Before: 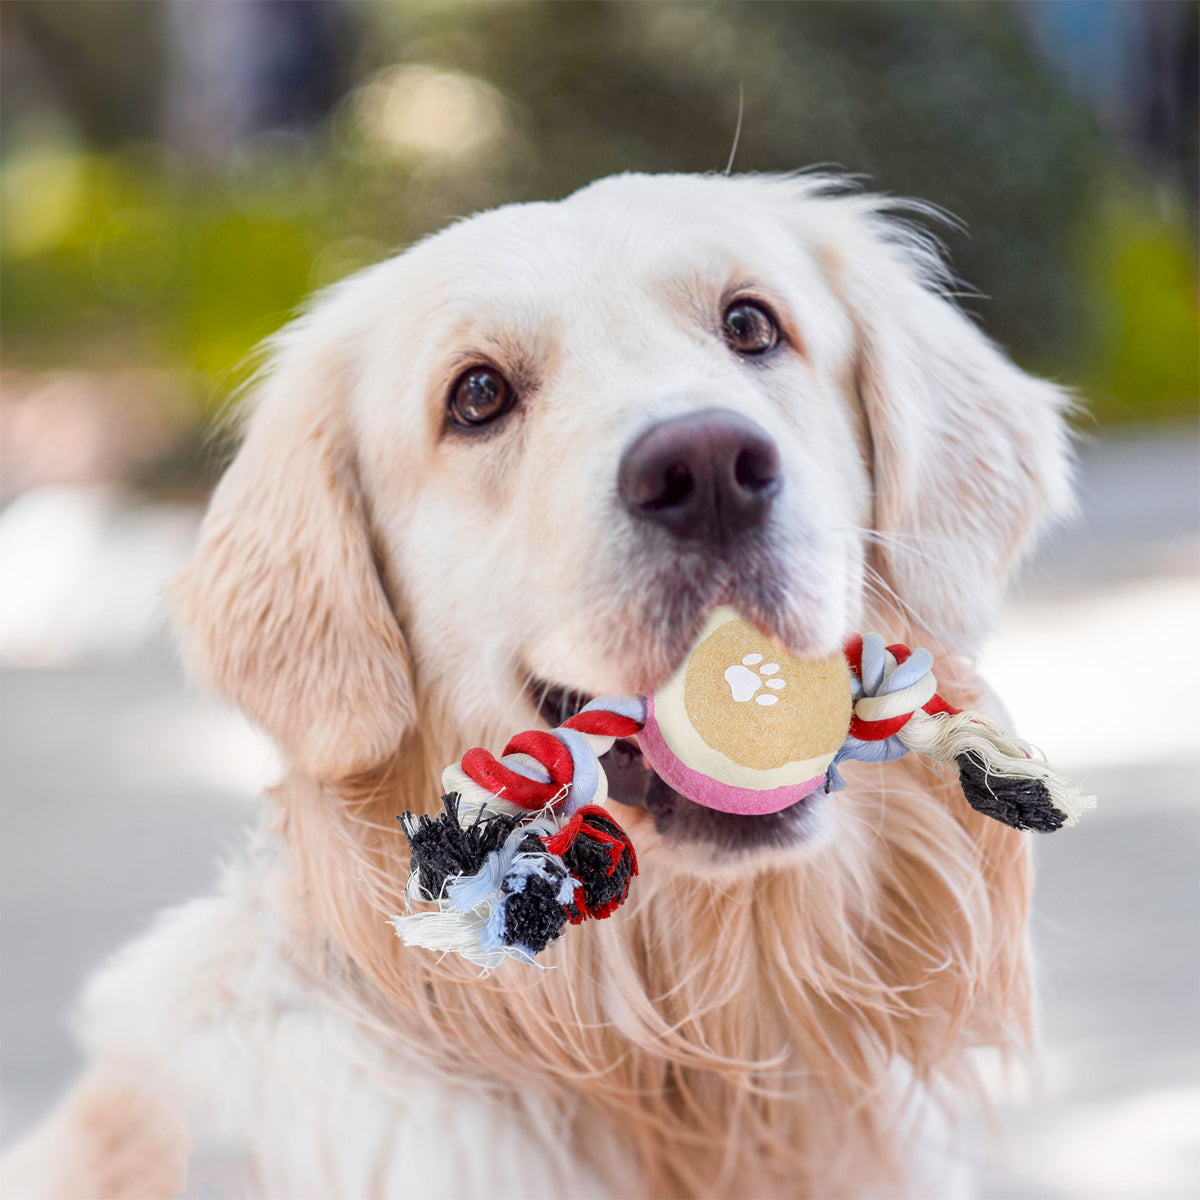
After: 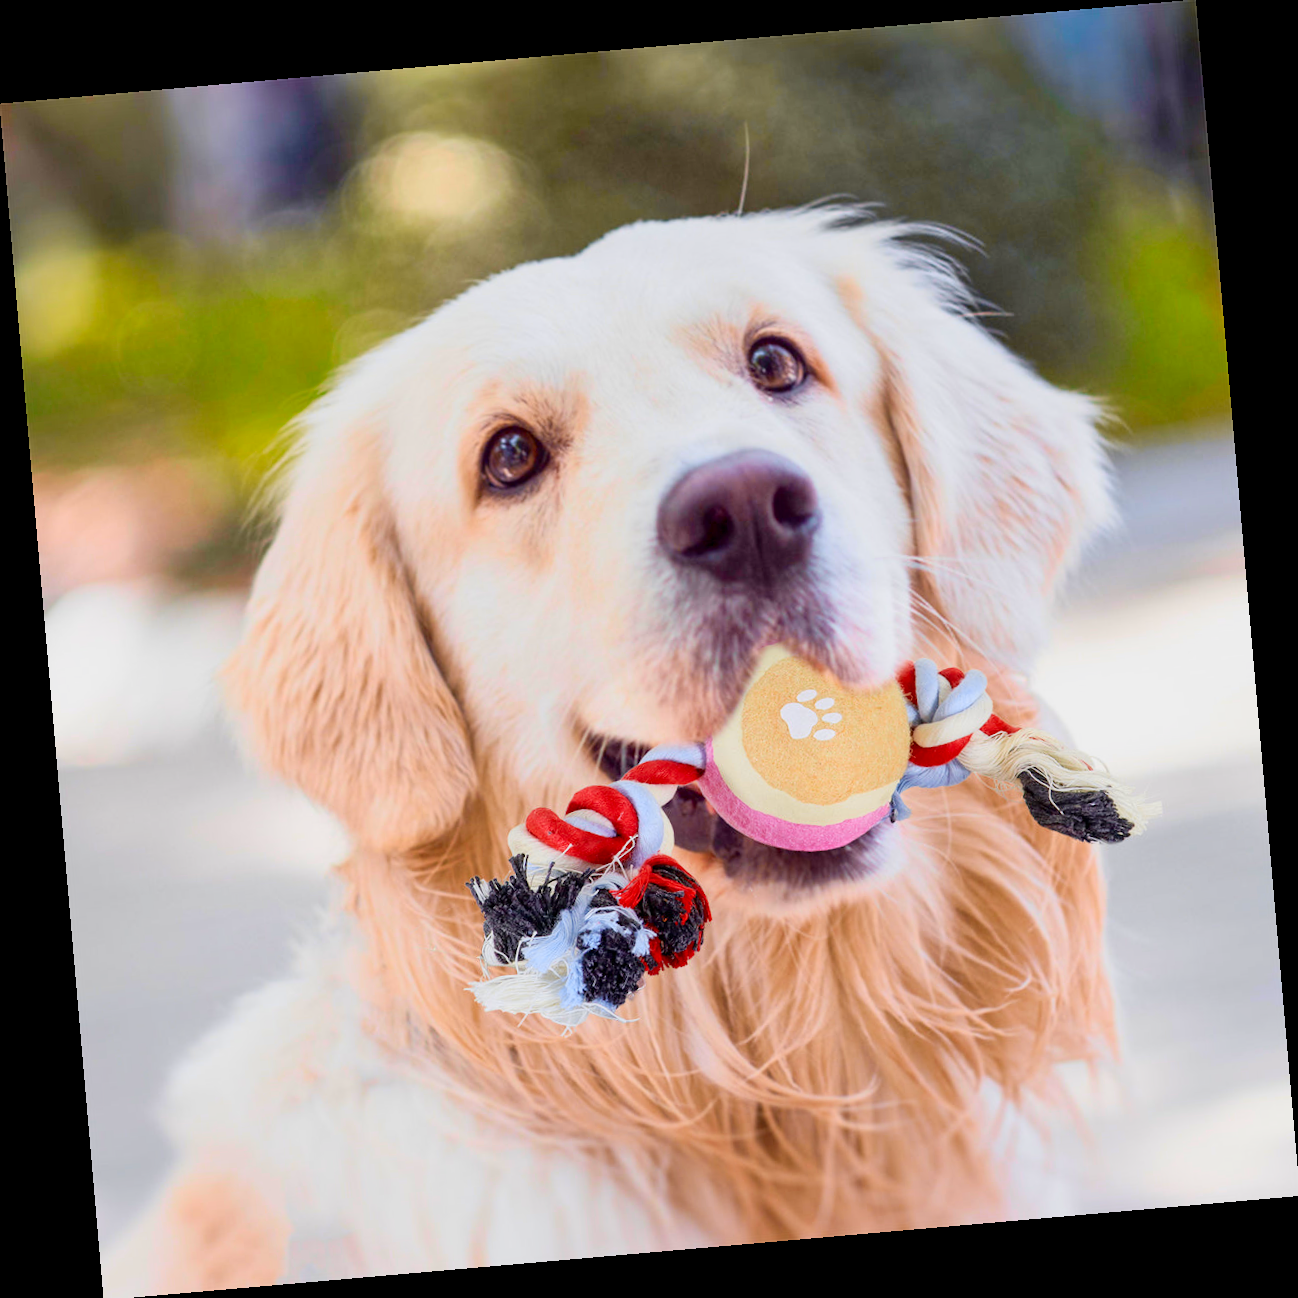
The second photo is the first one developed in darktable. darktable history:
tone curve: curves: ch0 [(0, 0) (0.091, 0.075) (0.389, 0.441) (0.696, 0.808) (0.844, 0.908) (0.909, 0.942) (1, 0.973)]; ch1 [(0, 0) (0.437, 0.404) (0.48, 0.486) (0.5, 0.5) (0.529, 0.556) (0.58, 0.606) (0.616, 0.654) (1, 1)]; ch2 [(0, 0) (0.442, 0.415) (0.5, 0.5) (0.535, 0.567) (0.585, 0.632) (1, 1)], color space Lab, independent channels, preserve colors none
rotate and perspective: rotation -4.98°, automatic cropping off
exposure: exposure 0.02 EV, compensate highlight preservation false
tone equalizer: -8 EV 0.25 EV, -7 EV 0.417 EV, -6 EV 0.417 EV, -5 EV 0.25 EV, -3 EV -0.25 EV, -2 EV -0.417 EV, -1 EV -0.417 EV, +0 EV -0.25 EV, edges refinement/feathering 500, mask exposure compensation -1.57 EV, preserve details guided filter
